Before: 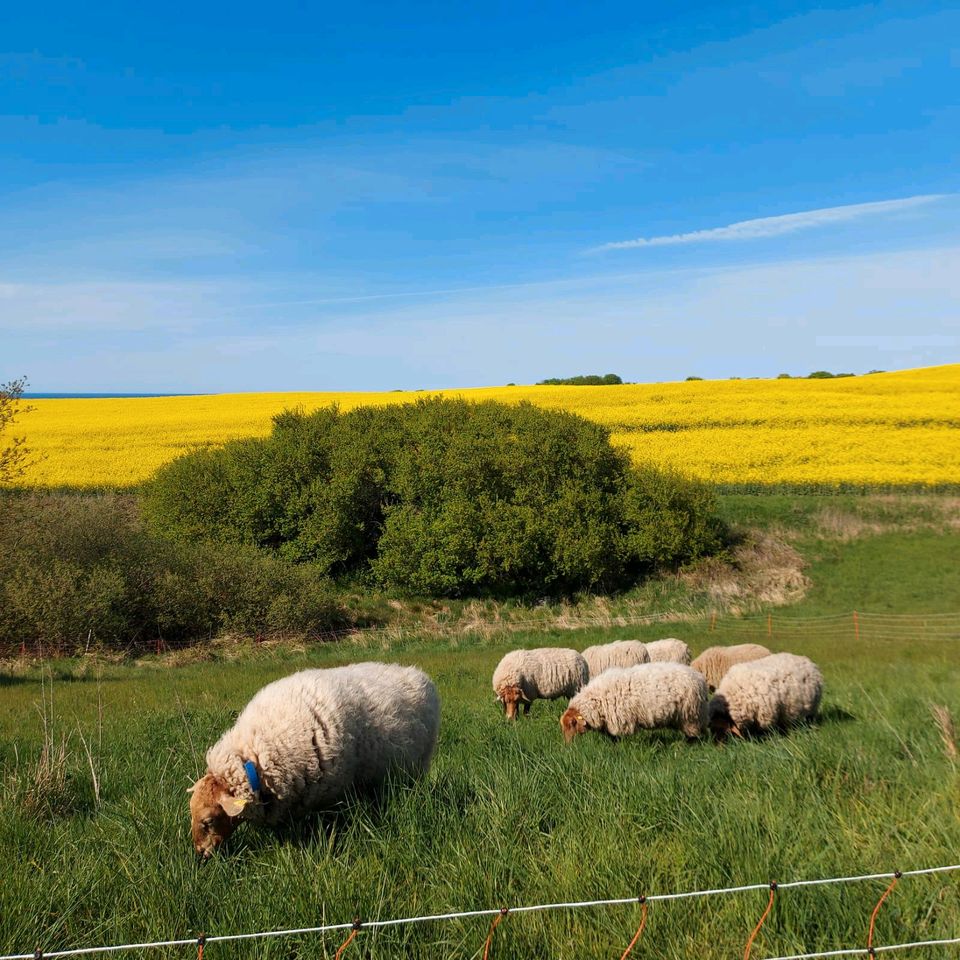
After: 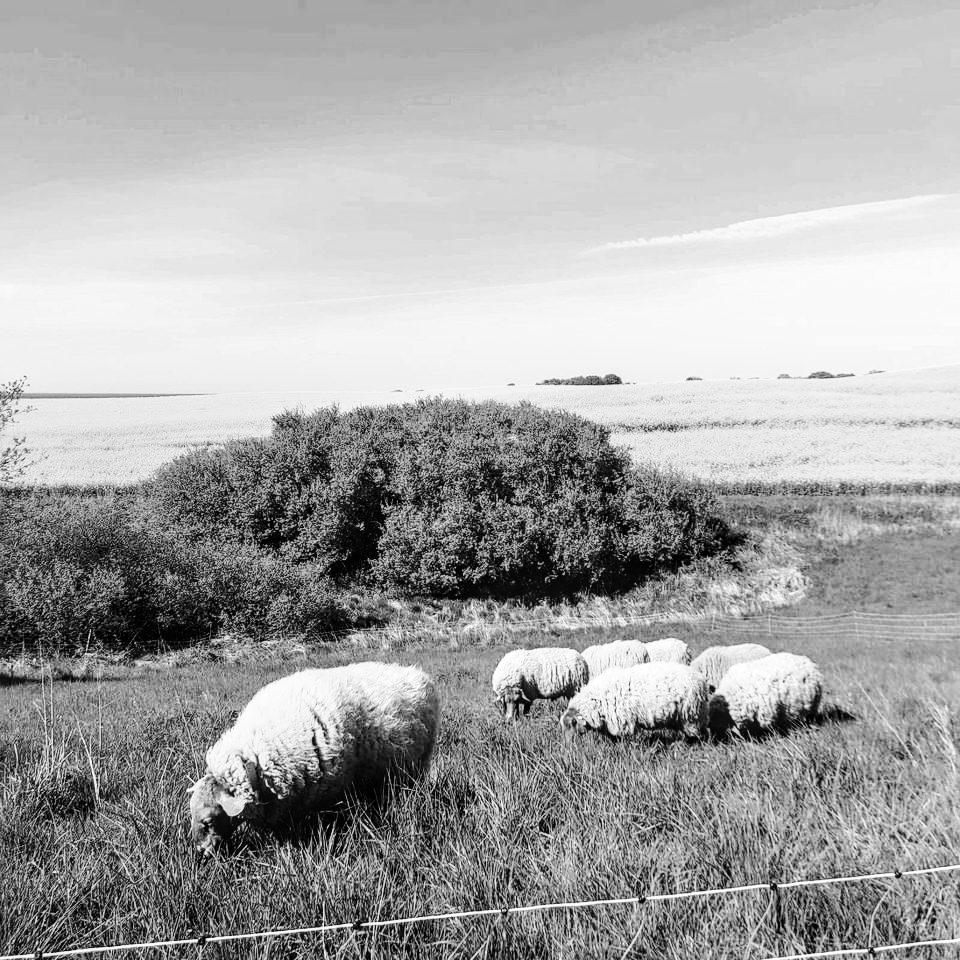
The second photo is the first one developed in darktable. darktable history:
sharpen: amount 0.2
monochrome: on, module defaults
tone equalizer: on, module defaults
local contrast: on, module defaults
base curve: curves: ch0 [(0, 0) (0, 0) (0.002, 0.001) (0.008, 0.003) (0.019, 0.011) (0.037, 0.037) (0.064, 0.11) (0.102, 0.232) (0.152, 0.379) (0.216, 0.524) (0.296, 0.665) (0.394, 0.789) (0.512, 0.881) (0.651, 0.945) (0.813, 0.986) (1, 1)], preserve colors none
